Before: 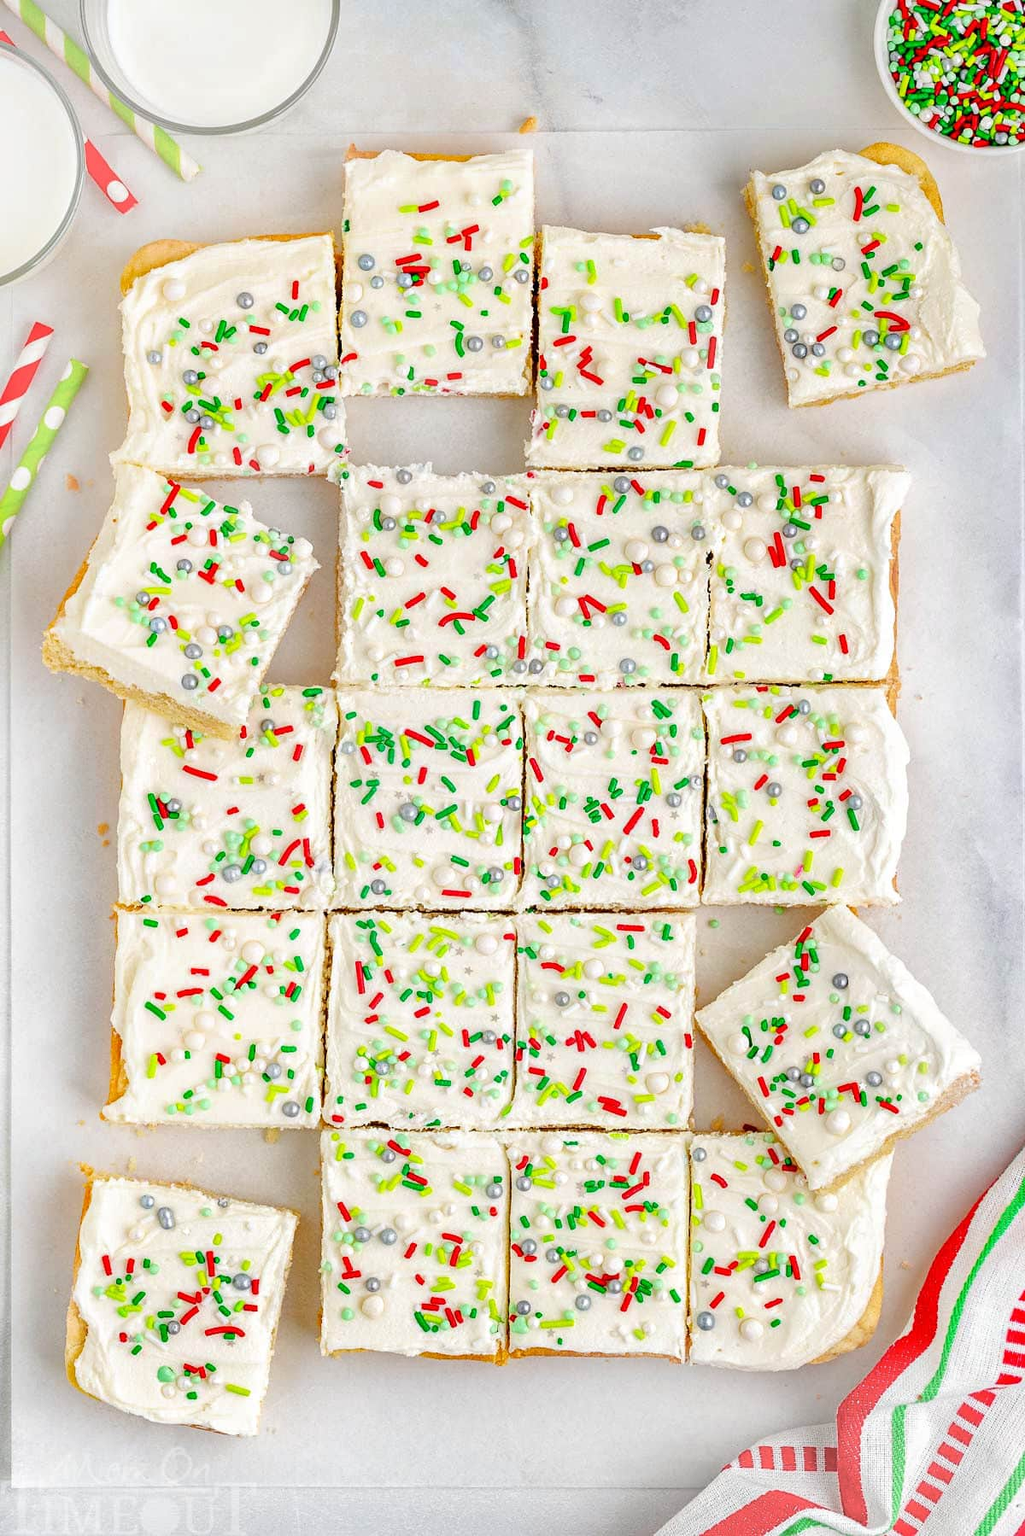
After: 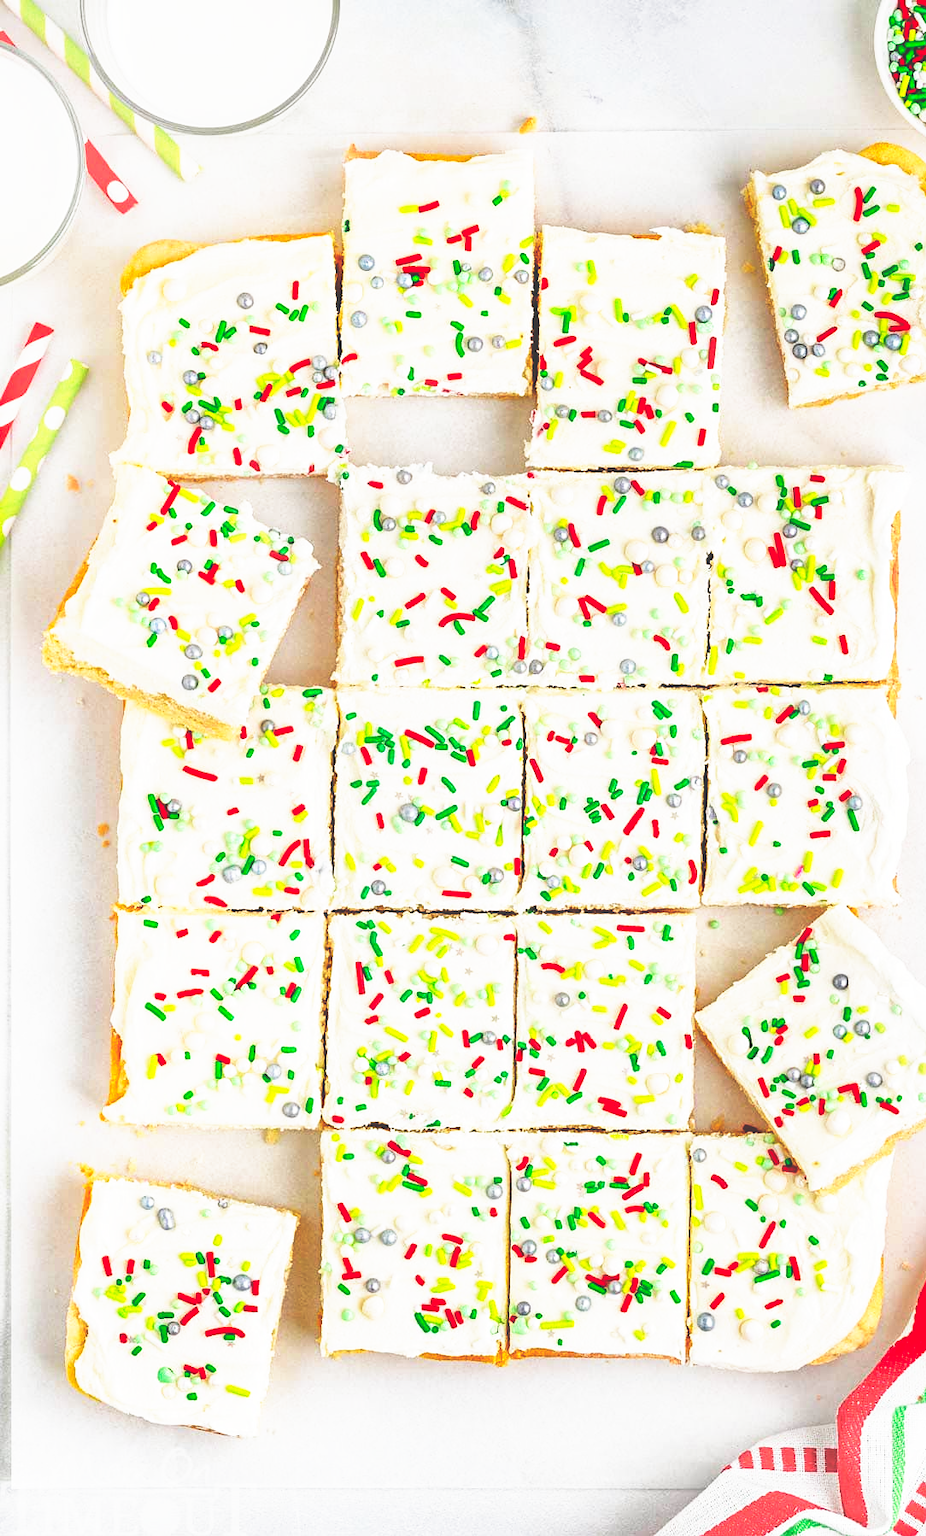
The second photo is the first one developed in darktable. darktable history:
crop: right 9.509%, bottom 0.031%
base curve: curves: ch0 [(0, 0.036) (0.007, 0.037) (0.604, 0.887) (1, 1)], preserve colors none
